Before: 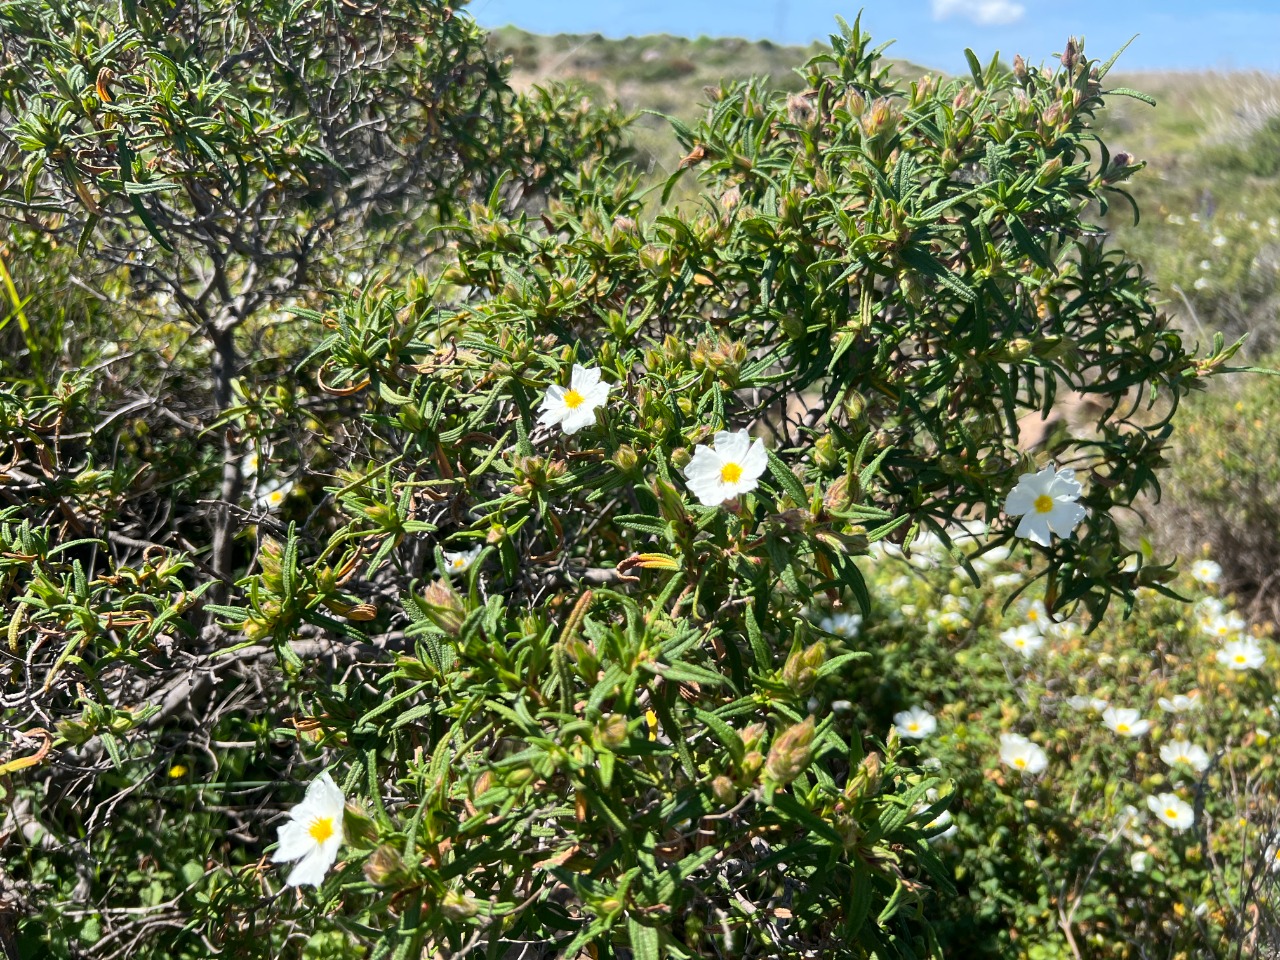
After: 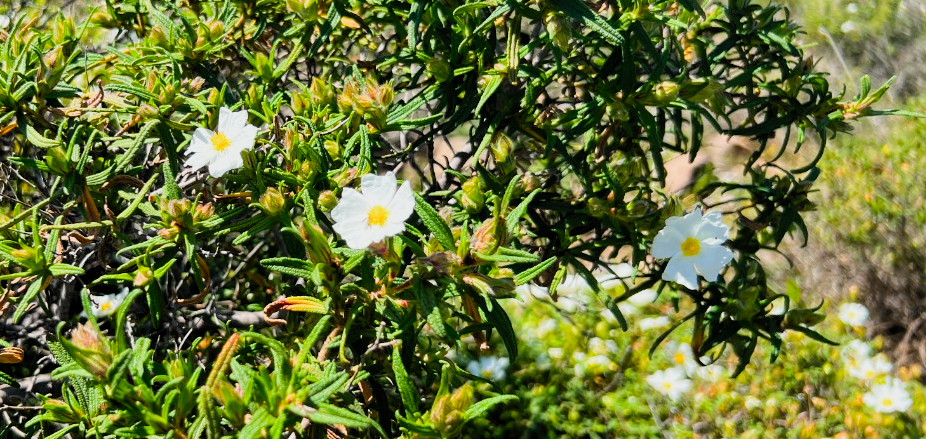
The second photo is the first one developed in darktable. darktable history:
exposure: exposure -0.022 EV, compensate highlight preservation false
contrast brightness saturation: contrast 0.198, brightness 0.169, saturation 0.22
crop and rotate: left 27.635%, top 26.841%, bottom 27.36%
filmic rgb: black relative exposure -7.7 EV, white relative exposure 4.38 EV, target black luminance 0%, hardness 3.75, latitude 50.68%, contrast 1.066, highlights saturation mix 8.74%, shadows ↔ highlights balance -0.236%, preserve chrominance RGB euclidean norm (legacy), color science v4 (2020)
